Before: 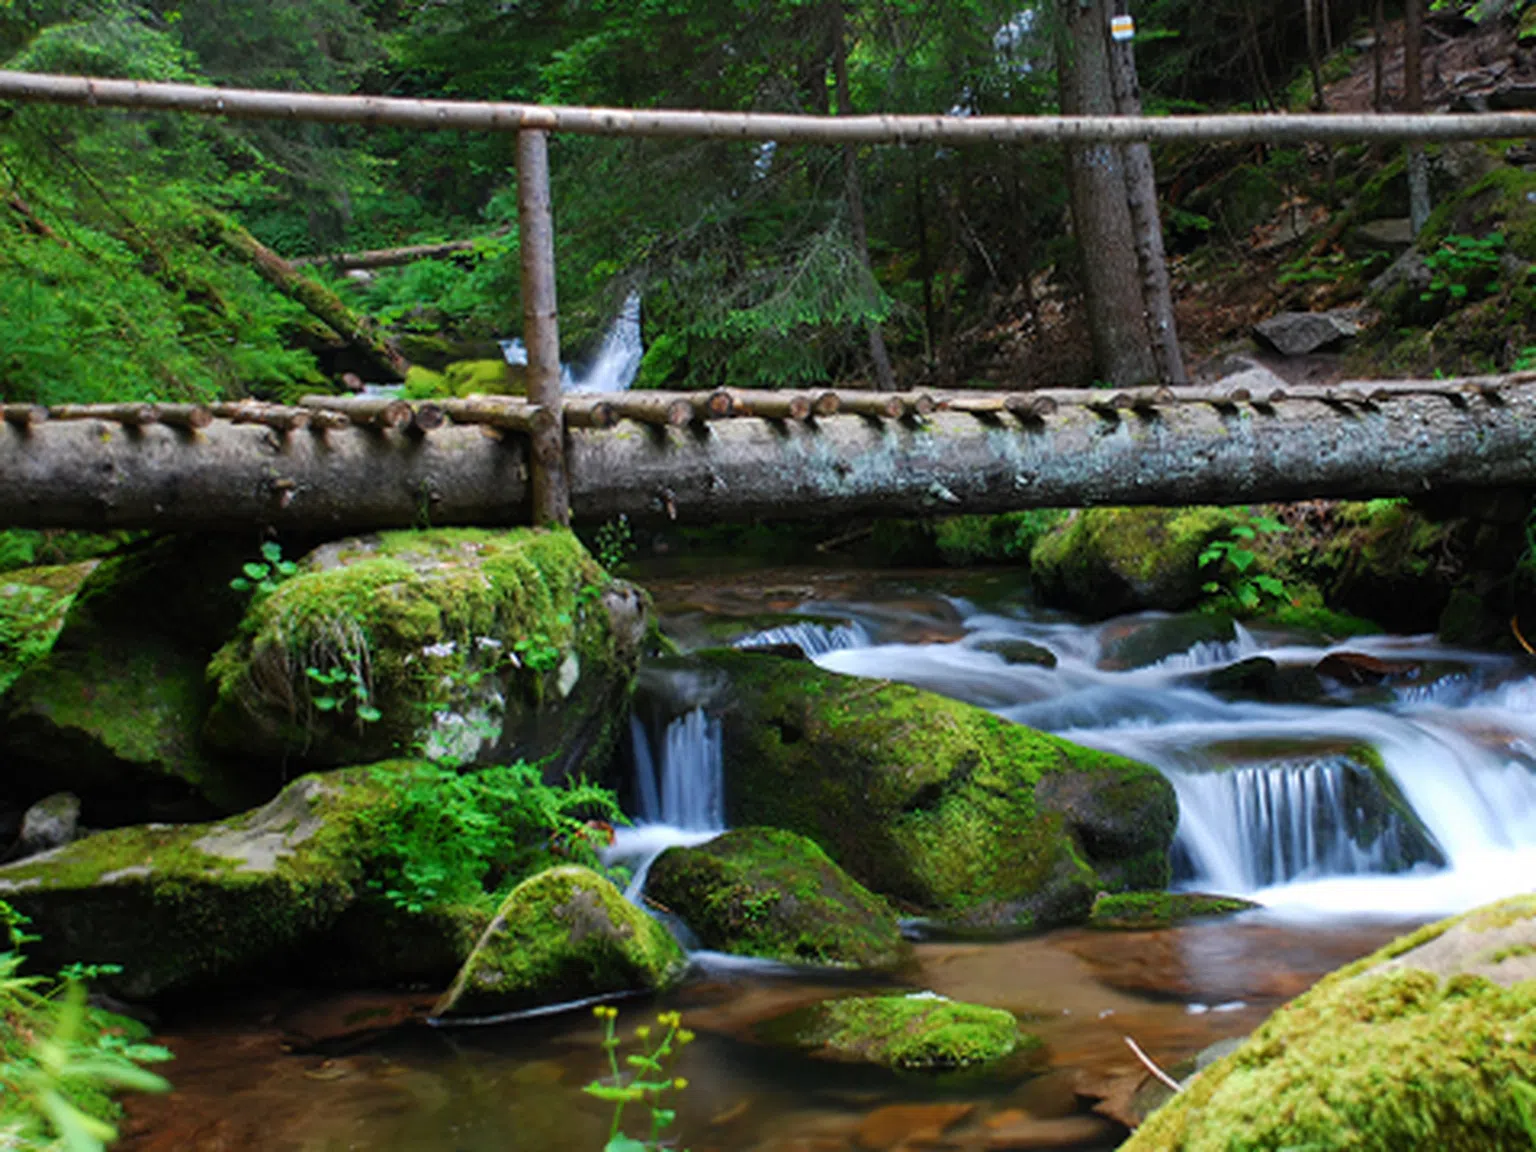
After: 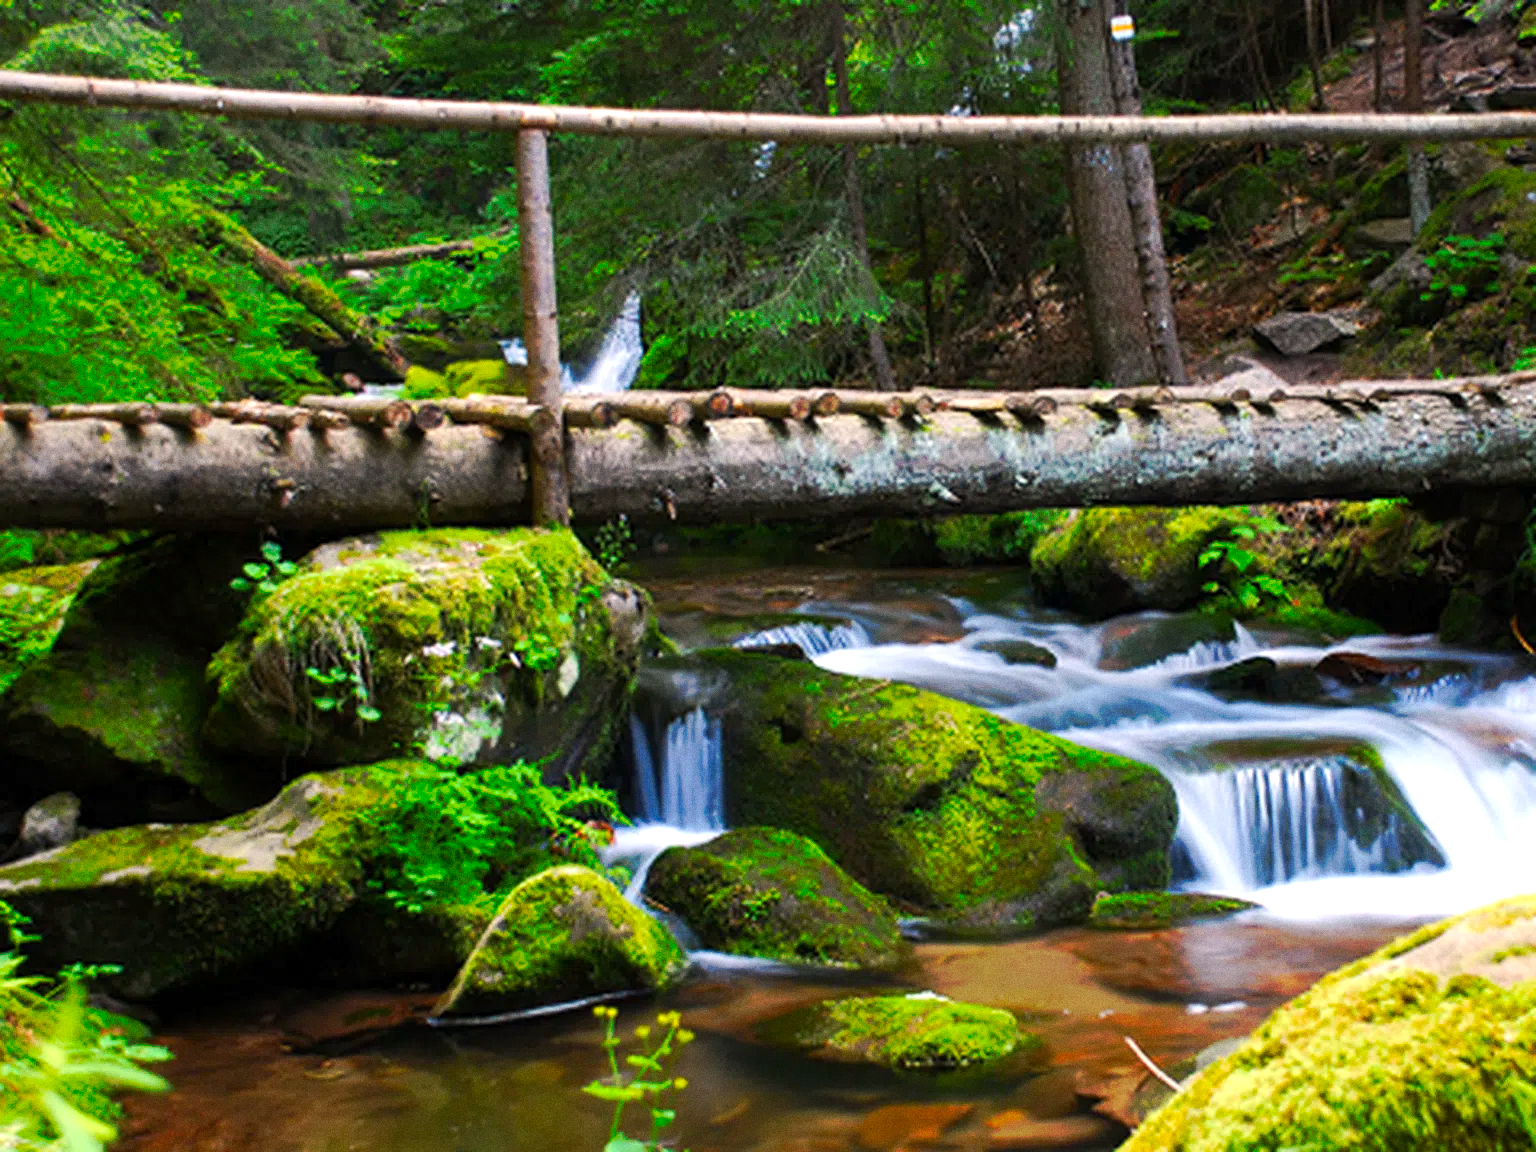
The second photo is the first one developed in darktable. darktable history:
tone curve: curves: ch0 [(0, 0) (0.003, 0.003) (0.011, 0.011) (0.025, 0.024) (0.044, 0.043) (0.069, 0.068) (0.1, 0.097) (0.136, 0.133) (0.177, 0.173) (0.224, 0.219) (0.277, 0.271) (0.335, 0.327) (0.399, 0.39) (0.468, 0.457) (0.543, 0.582) (0.623, 0.655) (0.709, 0.734) (0.801, 0.817) (0.898, 0.906) (1, 1)], preserve colors none
color calibration: x 0.334, y 0.349, temperature 5426 K
color correction: highlights a* 3.22, highlights b* 1.93, saturation 1.19
grain: coarseness 0.09 ISO
exposure: black level correction 0.001, exposure 0.5 EV, compensate exposure bias true, compensate highlight preservation false
